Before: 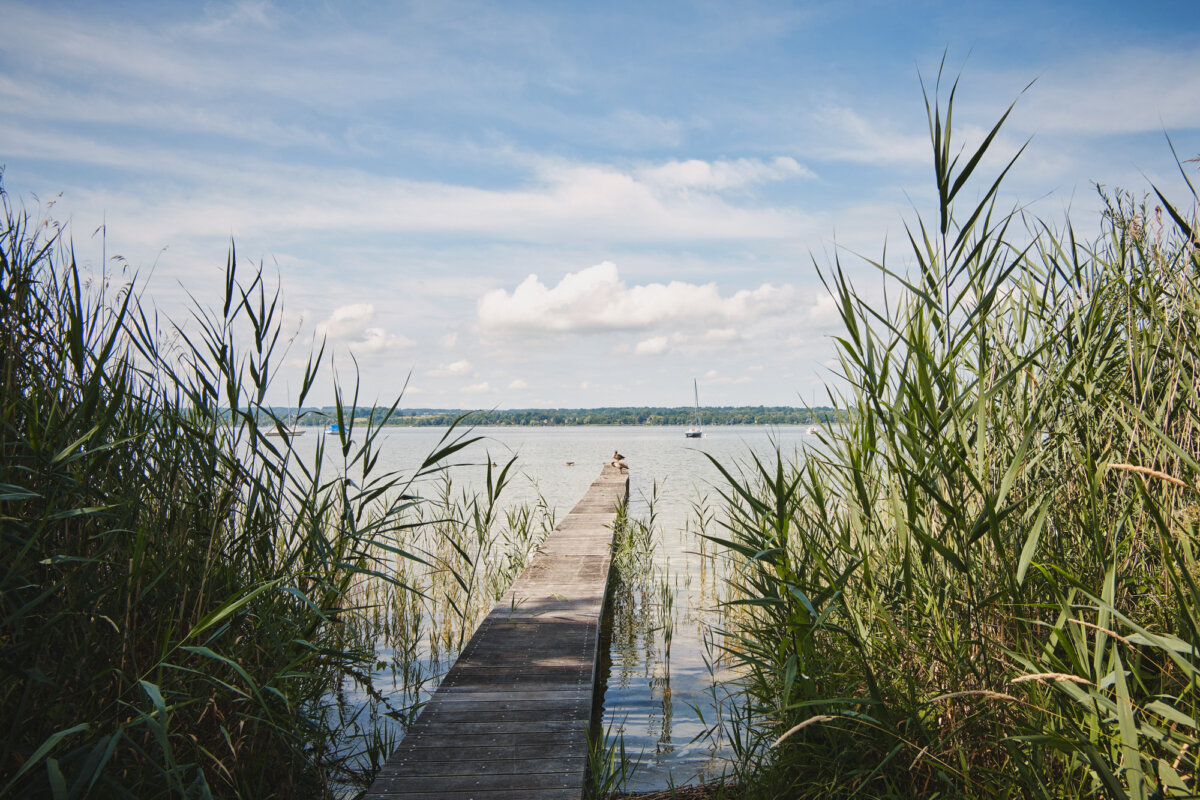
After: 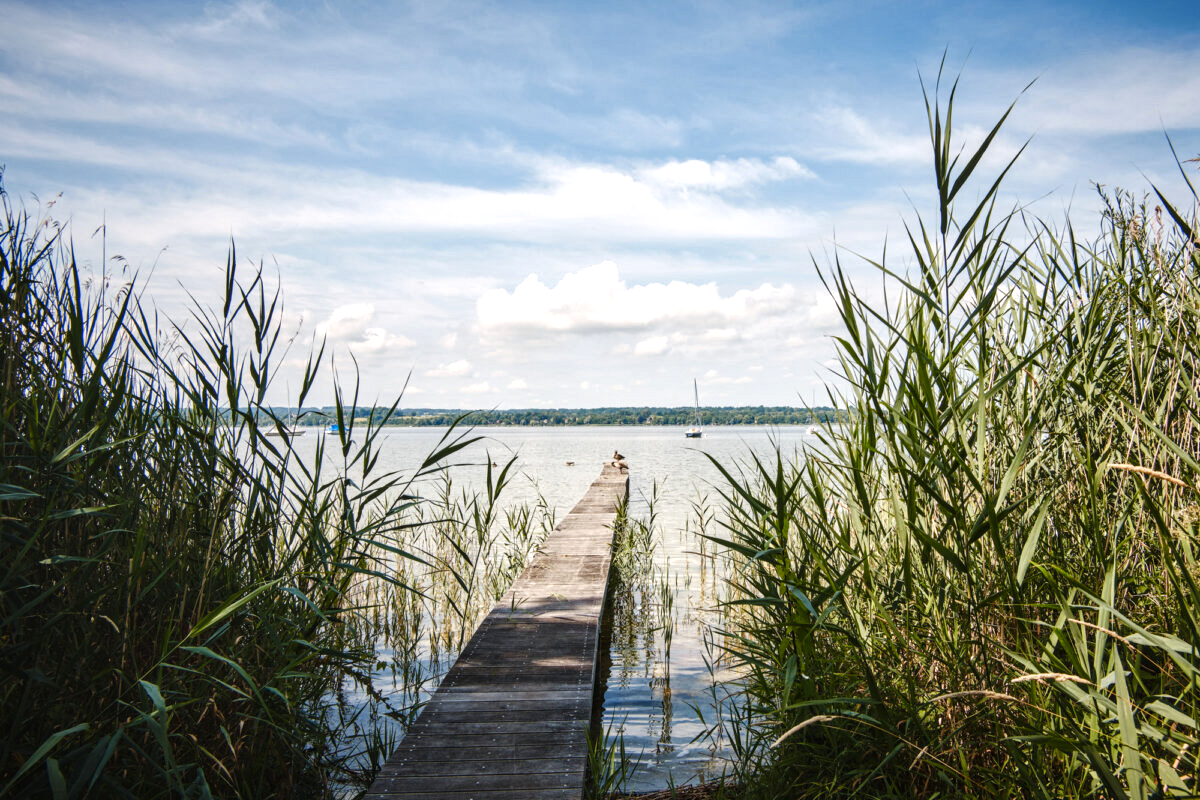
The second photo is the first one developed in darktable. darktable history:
color balance rgb: shadows lift › luminance -20%, power › hue 72.24°, highlights gain › luminance 15%, global offset › hue 171.6°, perceptual saturation grading › highlights -30%, perceptual saturation grading › shadows 20%, global vibrance 30%, contrast 10%
local contrast: on, module defaults
